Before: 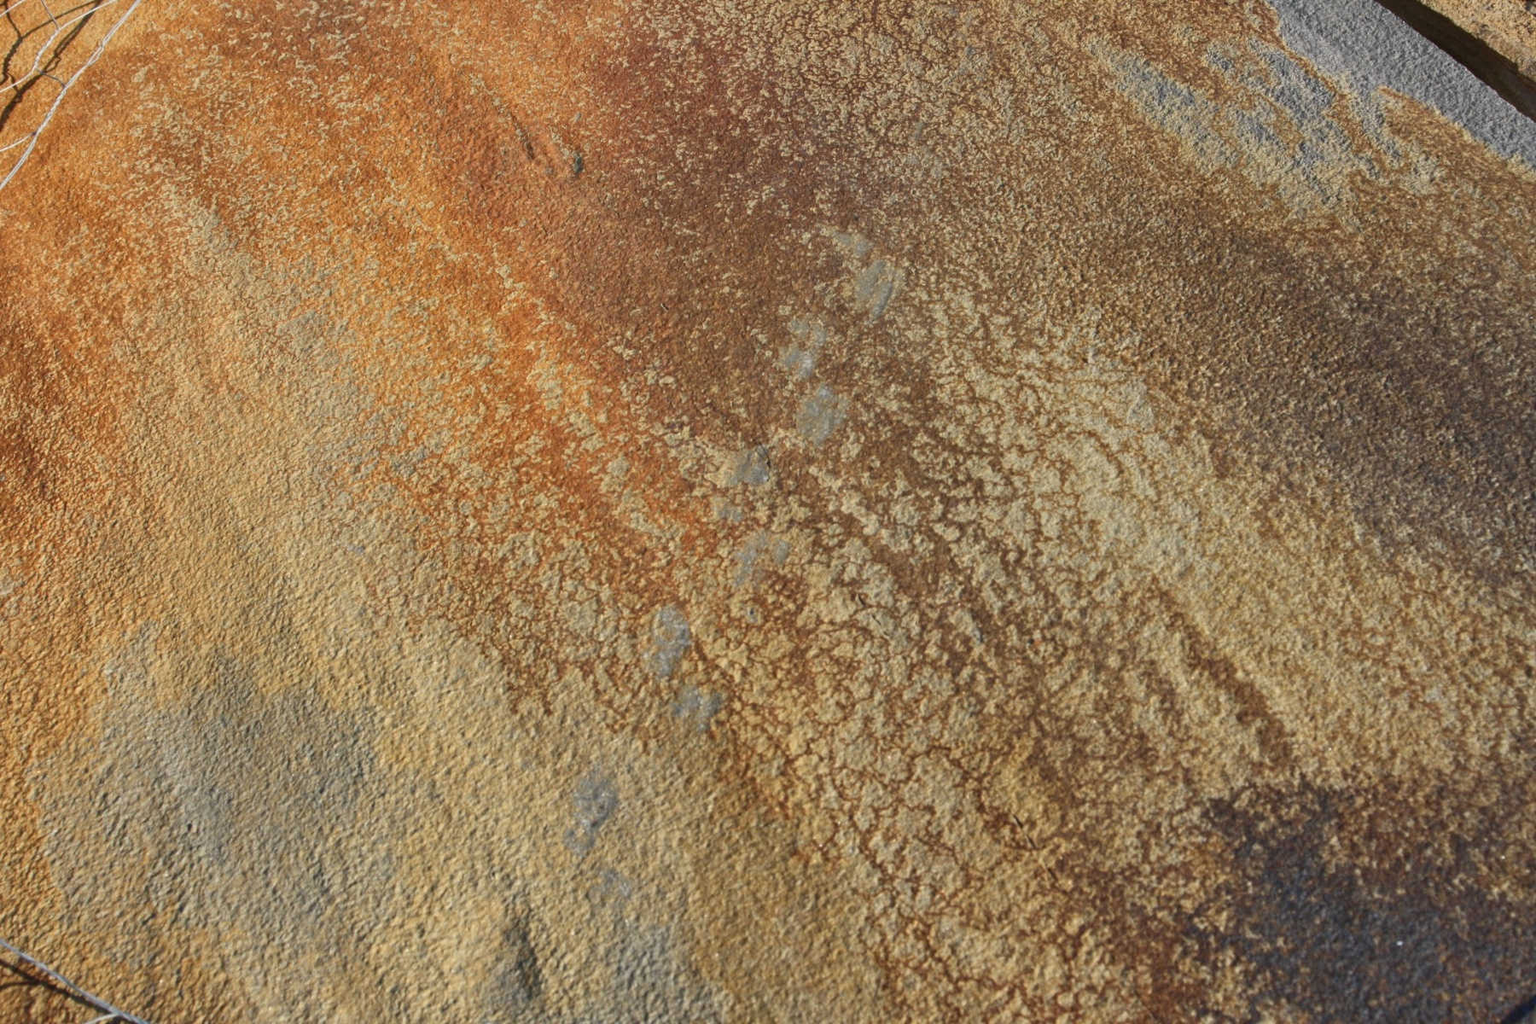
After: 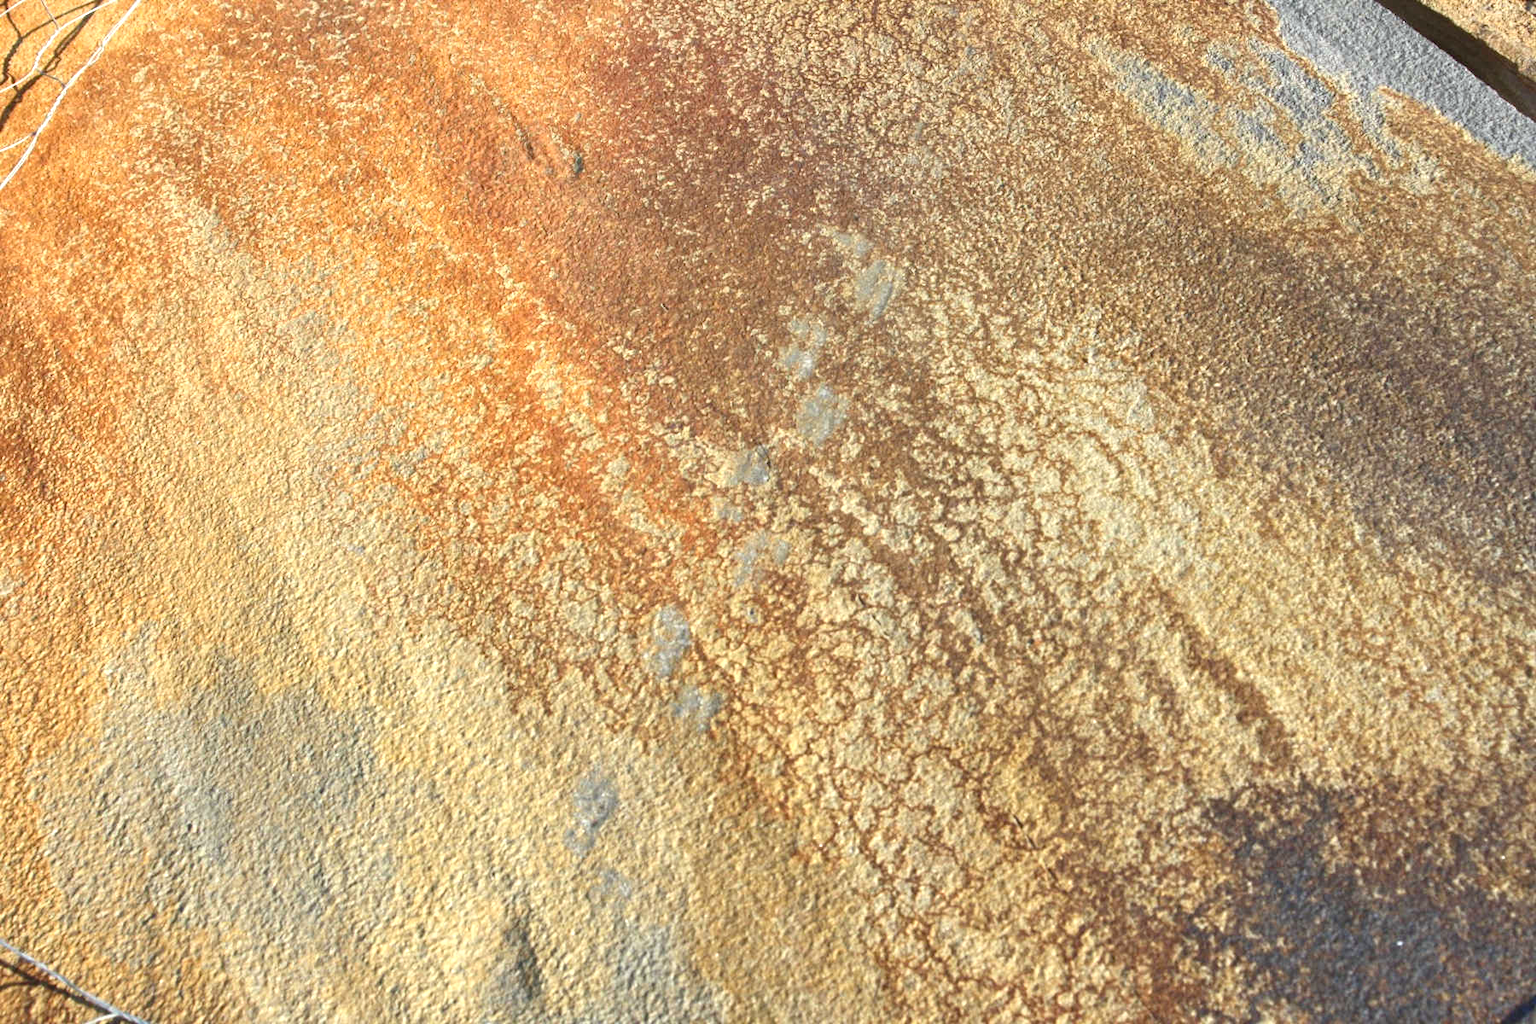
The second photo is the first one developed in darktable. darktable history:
white balance: red 0.978, blue 0.999
exposure: exposure 1 EV, compensate highlight preservation false
